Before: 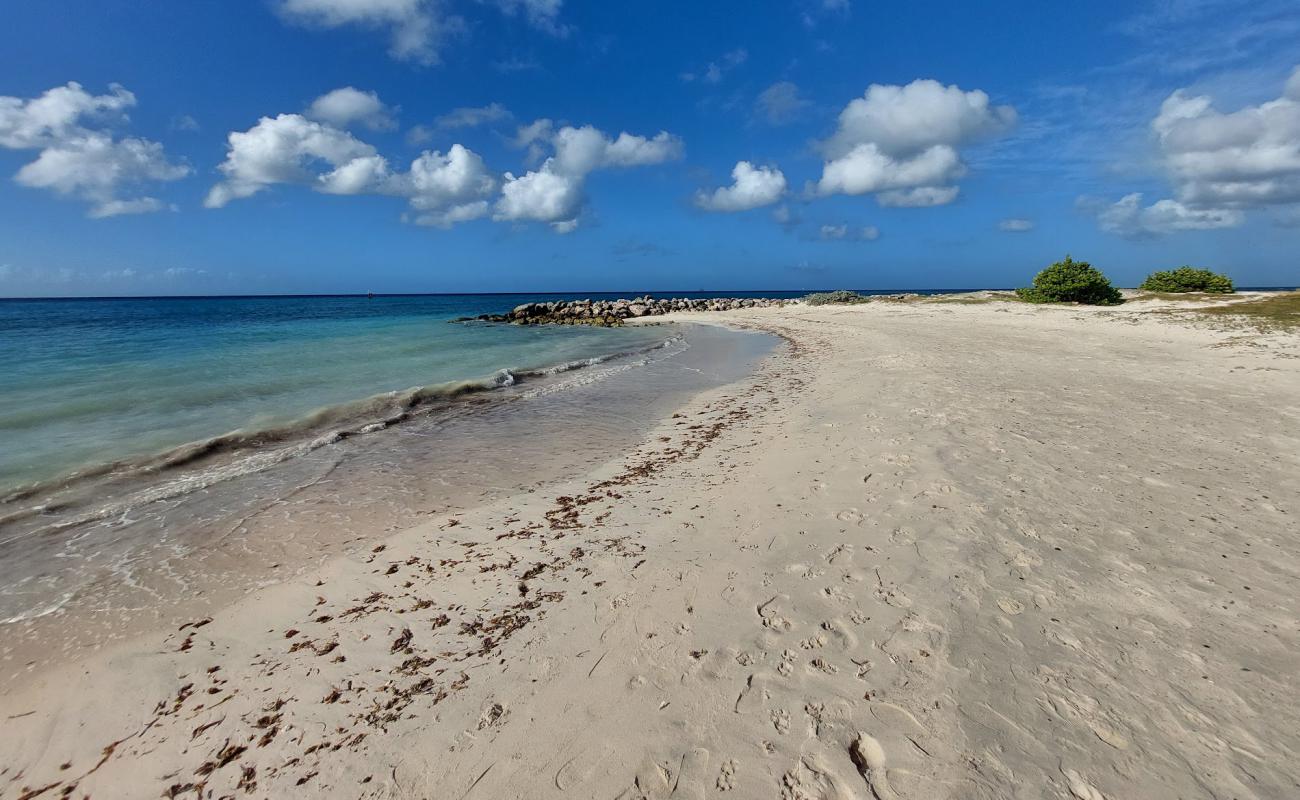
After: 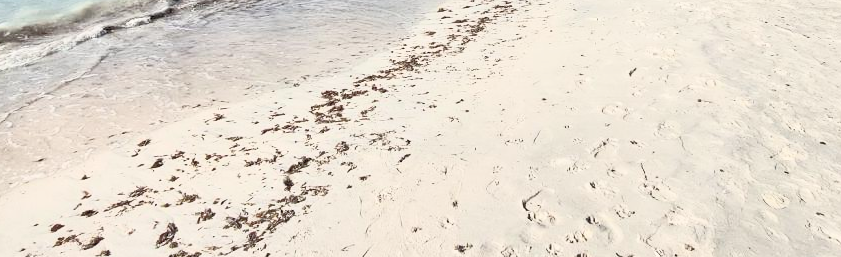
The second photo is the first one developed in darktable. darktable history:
tone equalizer: -7 EV 0.165 EV, -6 EV 0.588 EV, -5 EV 1.12 EV, -4 EV 1.32 EV, -3 EV 1.14 EV, -2 EV 0.6 EV, -1 EV 0.165 EV
crop: left 18.11%, top 50.86%, right 17.145%, bottom 16.907%
contrast brightness saturation: contrast 0.437, brightness 0.551, saturation -0.201
color correction: highlights b* 0.052
